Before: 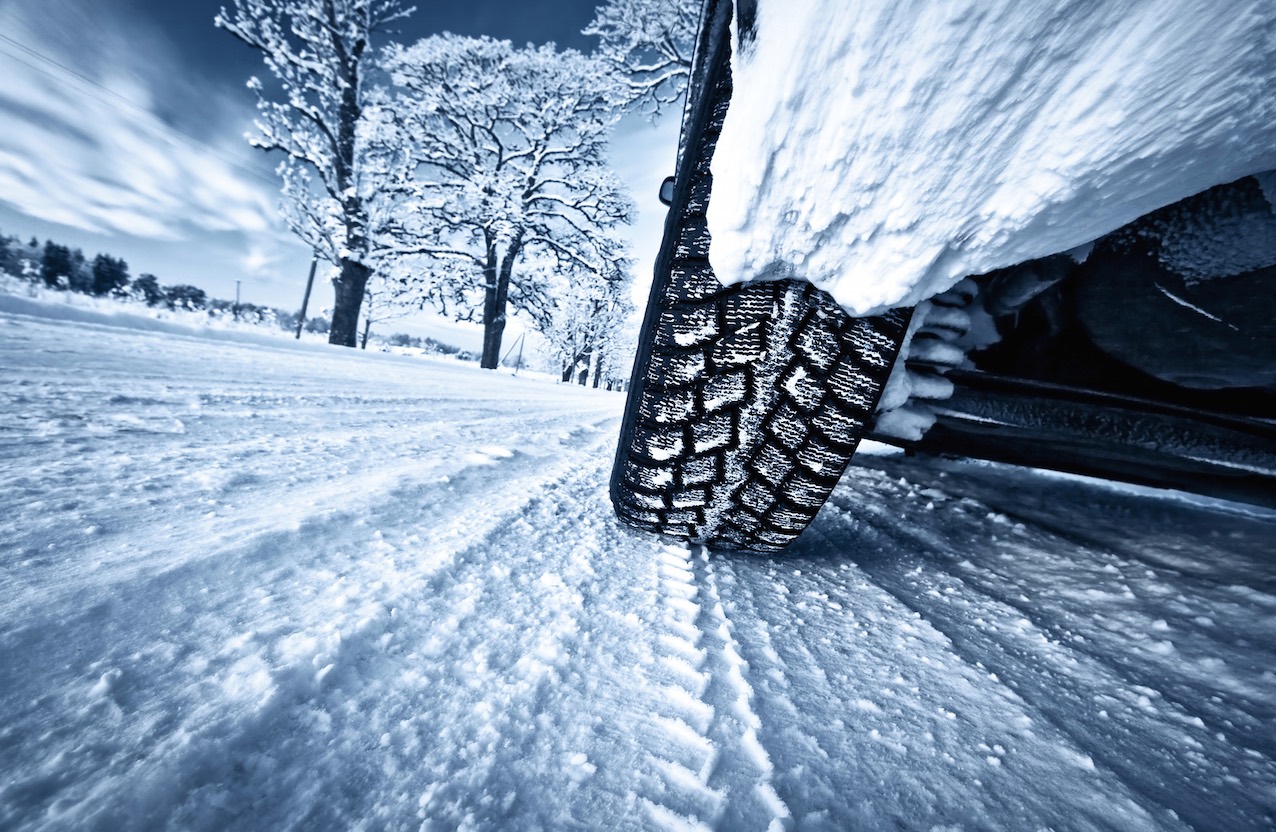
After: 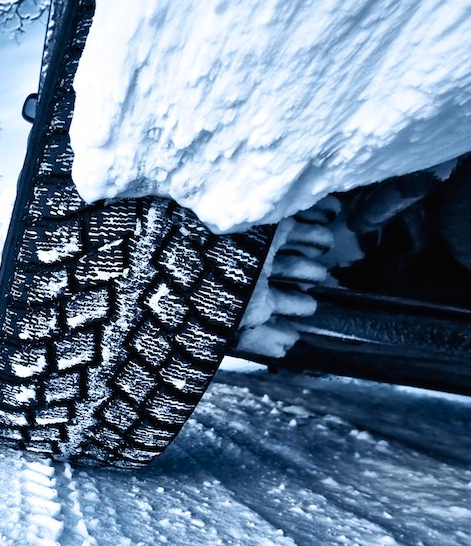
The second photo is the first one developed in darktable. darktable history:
crop and rotate: left 49.936%, top 10.094%, right 13.136%, bottom 24.256%
color balance rgb: global vibrance 42.74%
